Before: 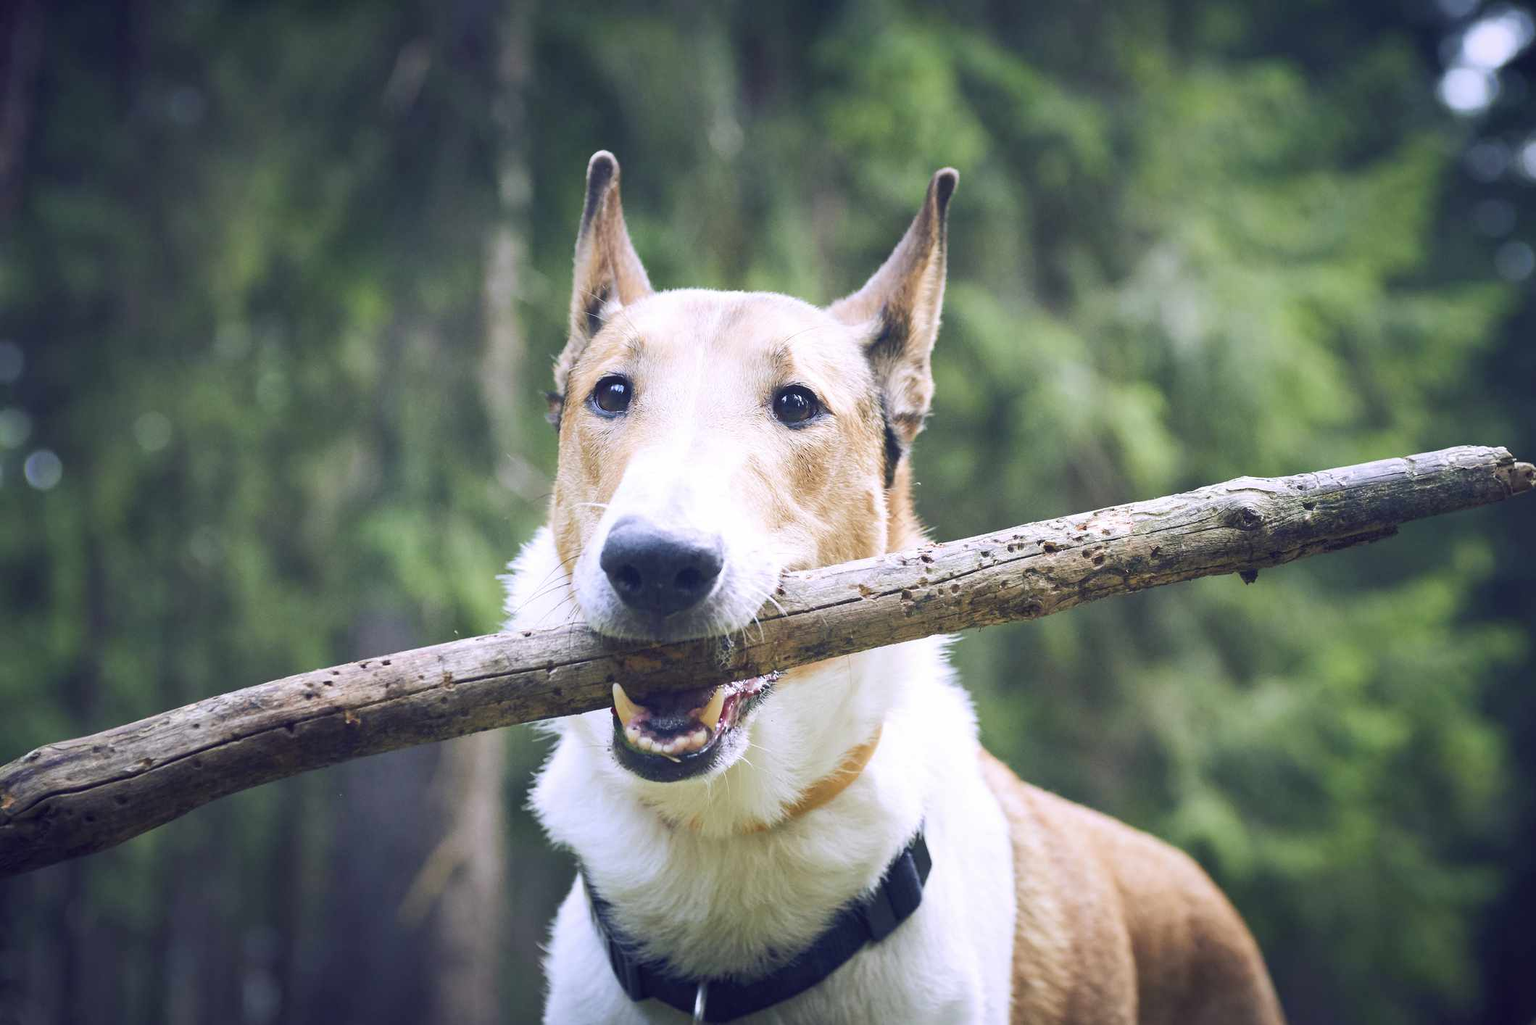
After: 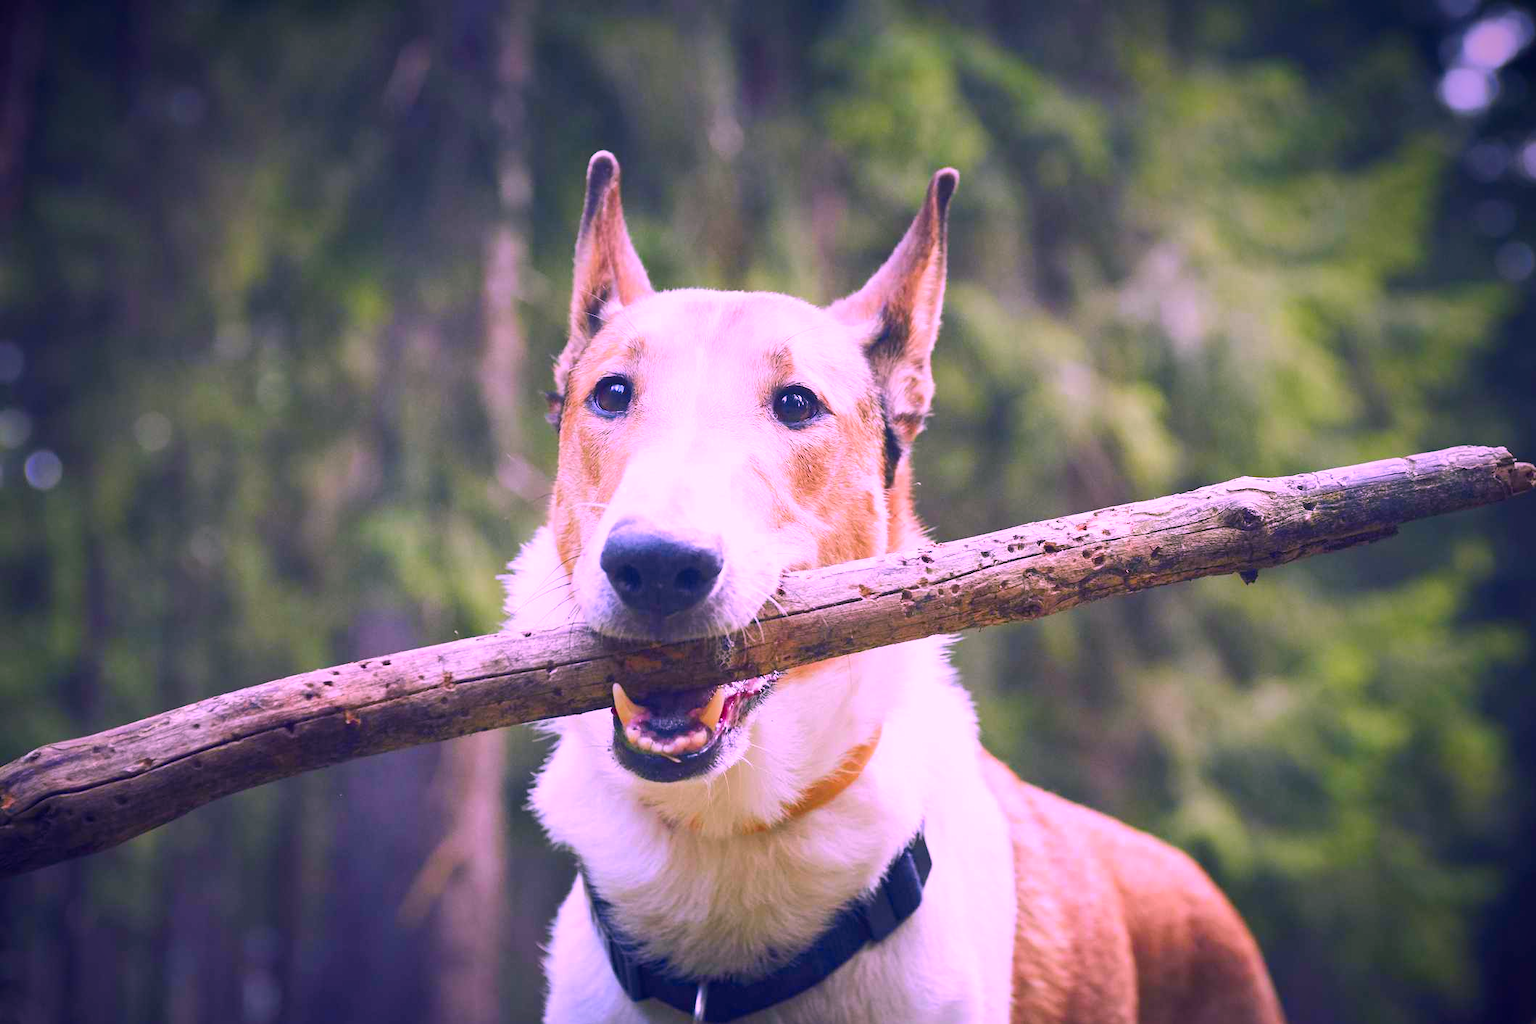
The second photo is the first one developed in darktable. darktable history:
vignetting: brightness -0.629, saturation -0.007, center (-0.028, 0.239)
color correction: highlights a* 19.5, highlights b* -11.53, saturation 1.69
